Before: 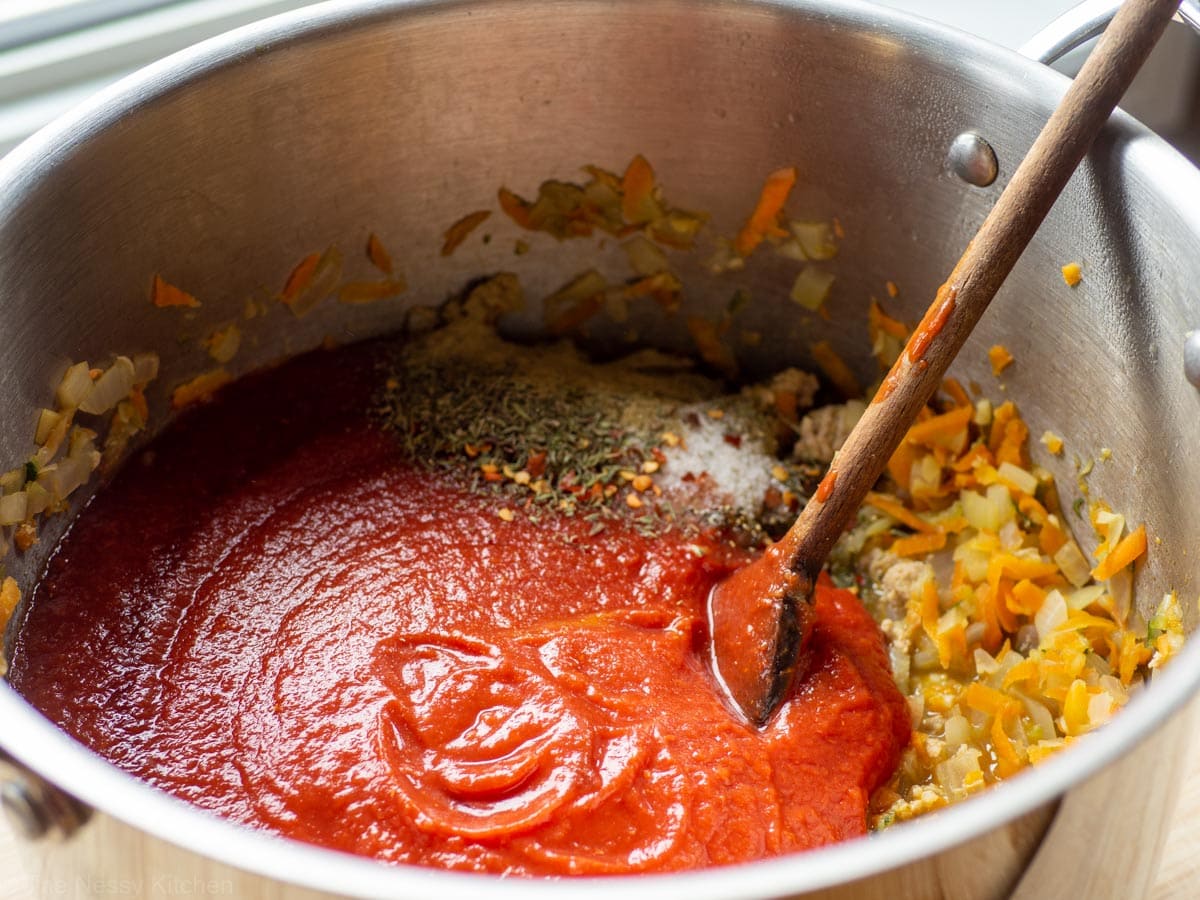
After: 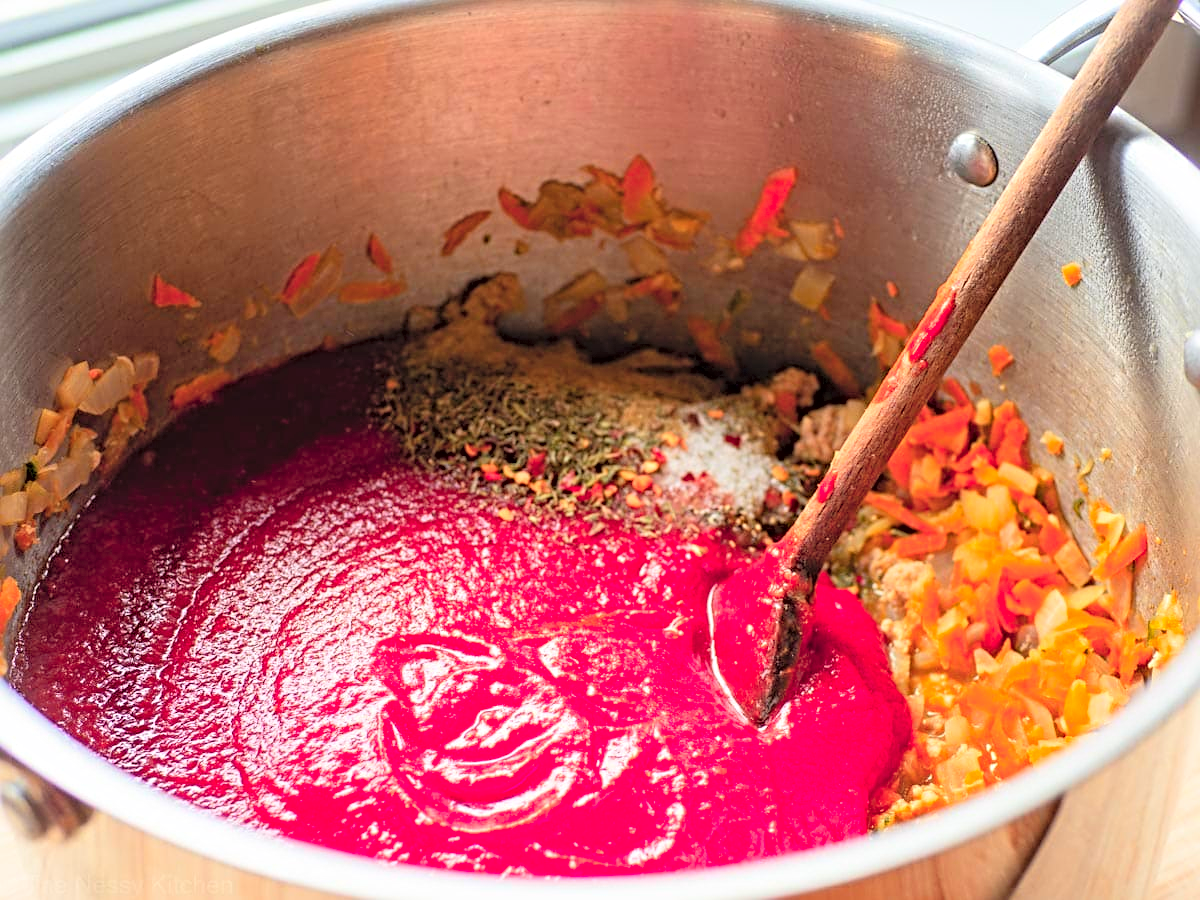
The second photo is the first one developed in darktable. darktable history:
contrast equalizer: y [[0.5 ×6], [0.5 ×6], [0.5, 0.5, 0.501, 0.545, 0.707, 0.863], [0 ×6], [0 ×6]]
sharpen: radius 4.856
color zones: curves: ch1 [(0.24, 0.634) (0.75, 0.5)]; ch2 [(0.253, 0.437) (0.745, 0.491)]
contrast brightness saturation: contrast 0.097, brightness 0.295, saturation 0.143
